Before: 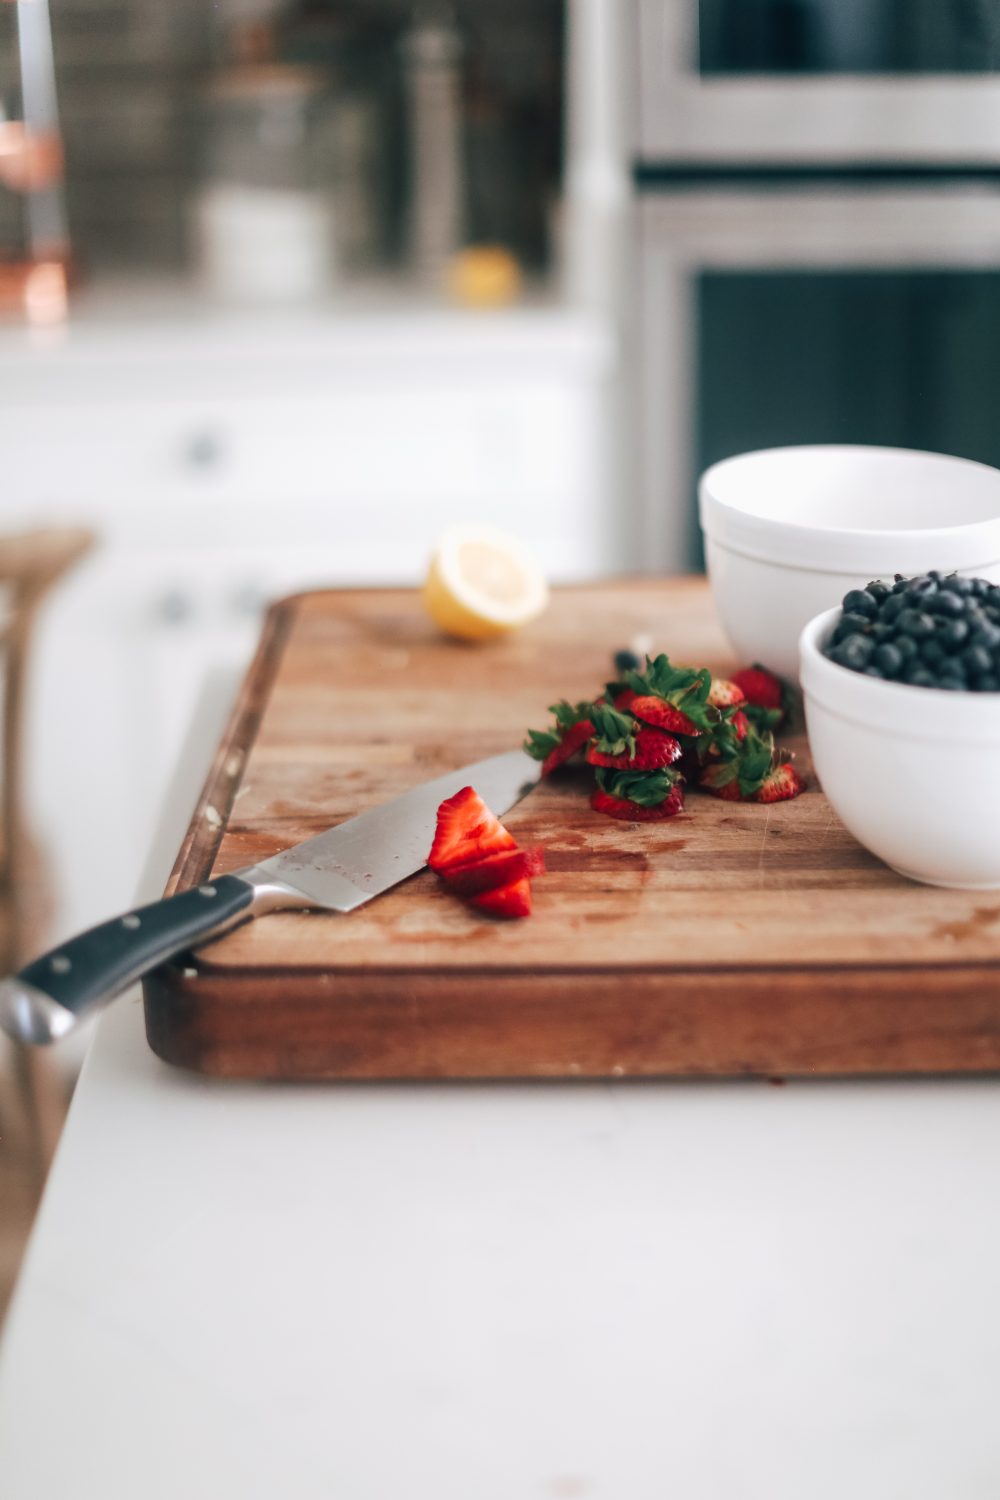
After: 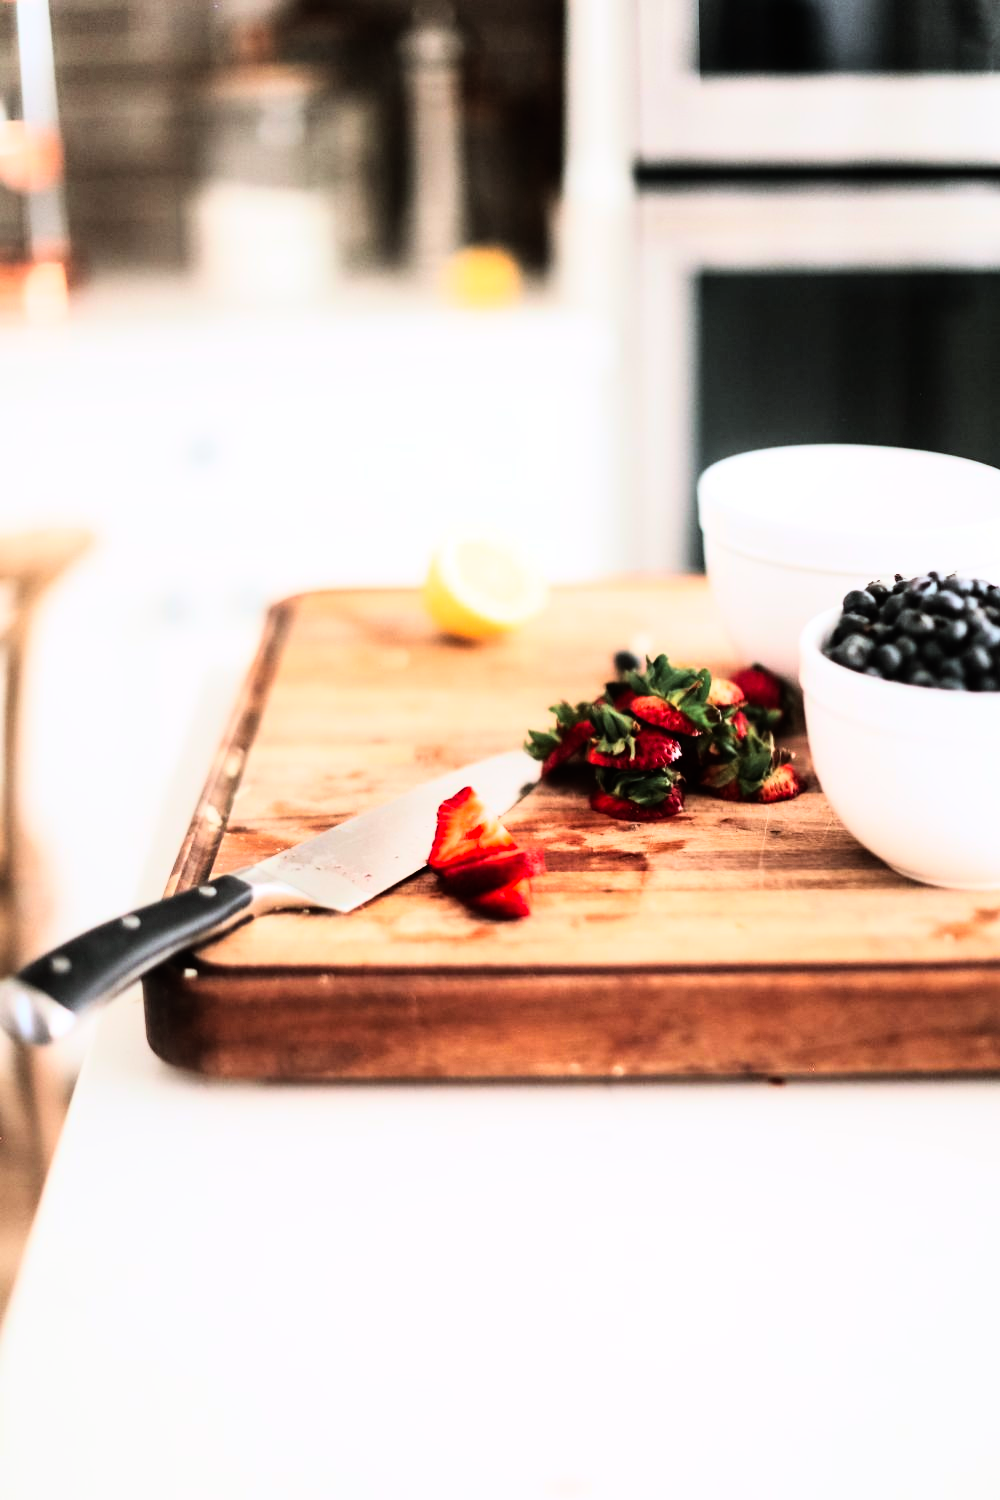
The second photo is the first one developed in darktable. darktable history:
rgb curve: curves: ch0 [(0, 0) (0.21, 0.15) (0.24, 0.21) (0.5, 0.75) (0.75, 0.96) (0.89, 0.99) (1, 1)]; ch1 [(0, 0.02) (0.21, 0.13) (0.25, 0.2) (0.5, 0.67) (0.75, 0.9) (0.89, 0.97) (1, 1)]; ch2 [(0, 0.02) (0.21, 0.13) (0.25, 0.2) (0.5, 0.67) (0.75, 0.9) (0.89, 0.97) (1, 1)], compensate middle gray true
rgb levels: mode RGB, independent channels, levels [[0, 0.5, 1], [0, 0.521, 1], [0, 0.536, 1]]
